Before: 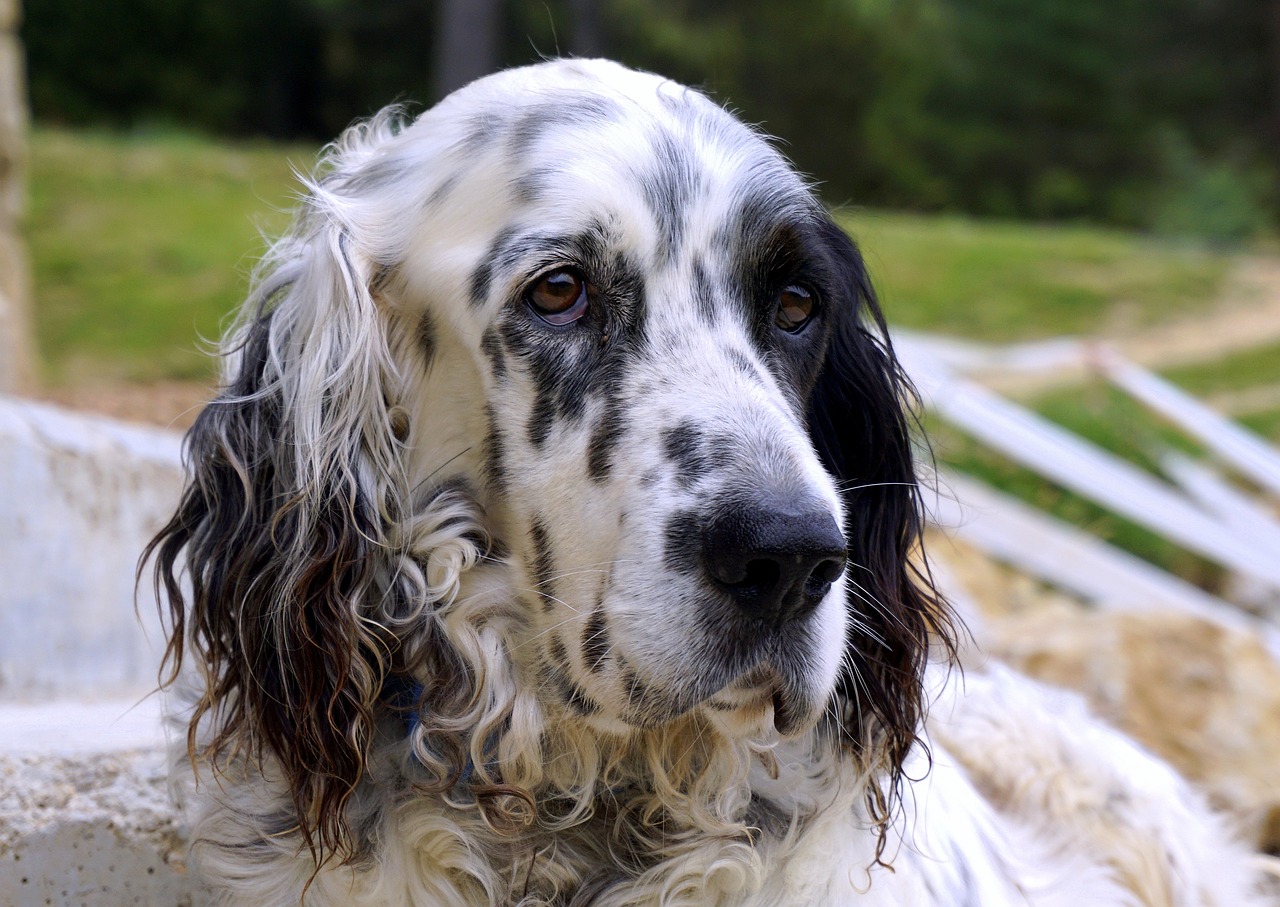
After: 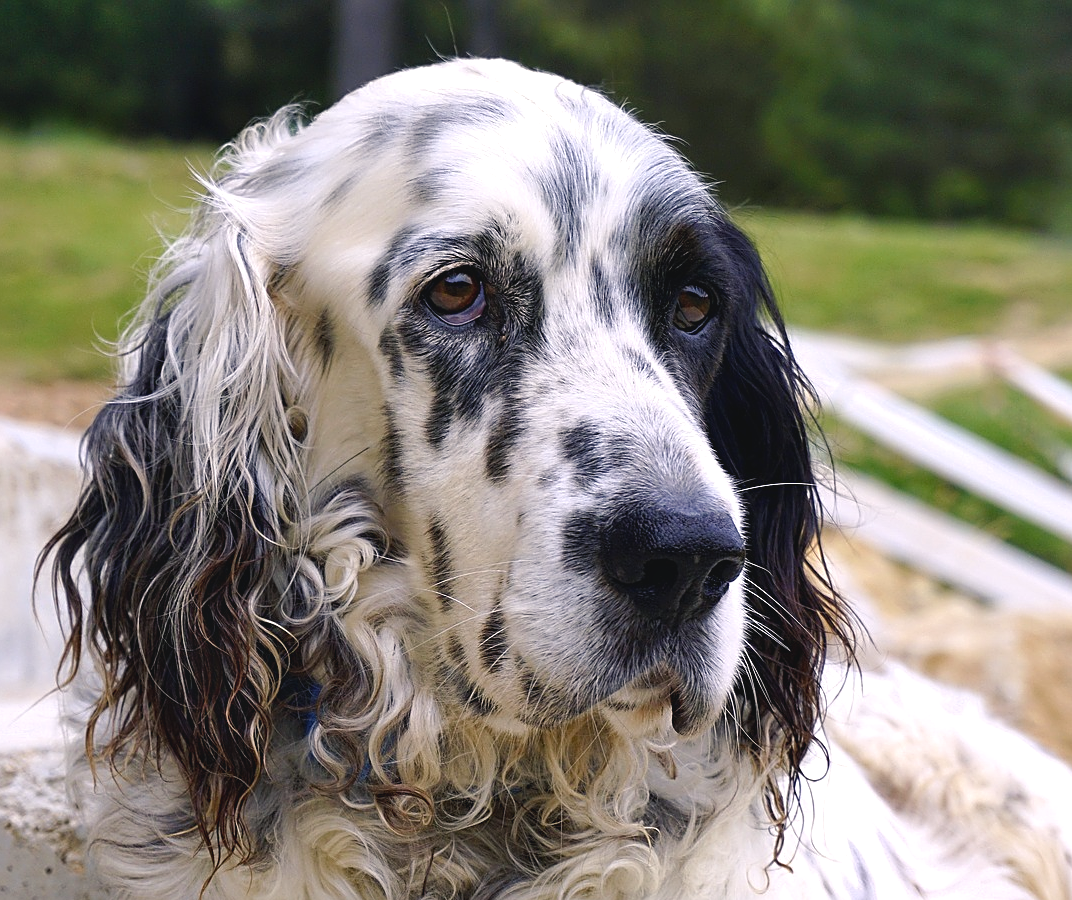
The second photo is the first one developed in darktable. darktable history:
shadows and highlights: radius 44.78, white point adjustment 6.64, compress 79.65%, highlights color adjustment 78.42%, soften with gaussian
crop: left 8.026%, right 7.374%
color balance rgb: shadows lift › chroma 2%, shadows lift › hue 250°, power › hue 326.4°, highlights gain › chroma 2%, highlights gain › hue 64.8°, global offset › luminance 0.5%, global offset › hue 58.8°, perceptual saturation grading › highlights -25%, perceptual saturation grading › shadows 30%, global vibrance 15%
sharpen: on, module defaults
